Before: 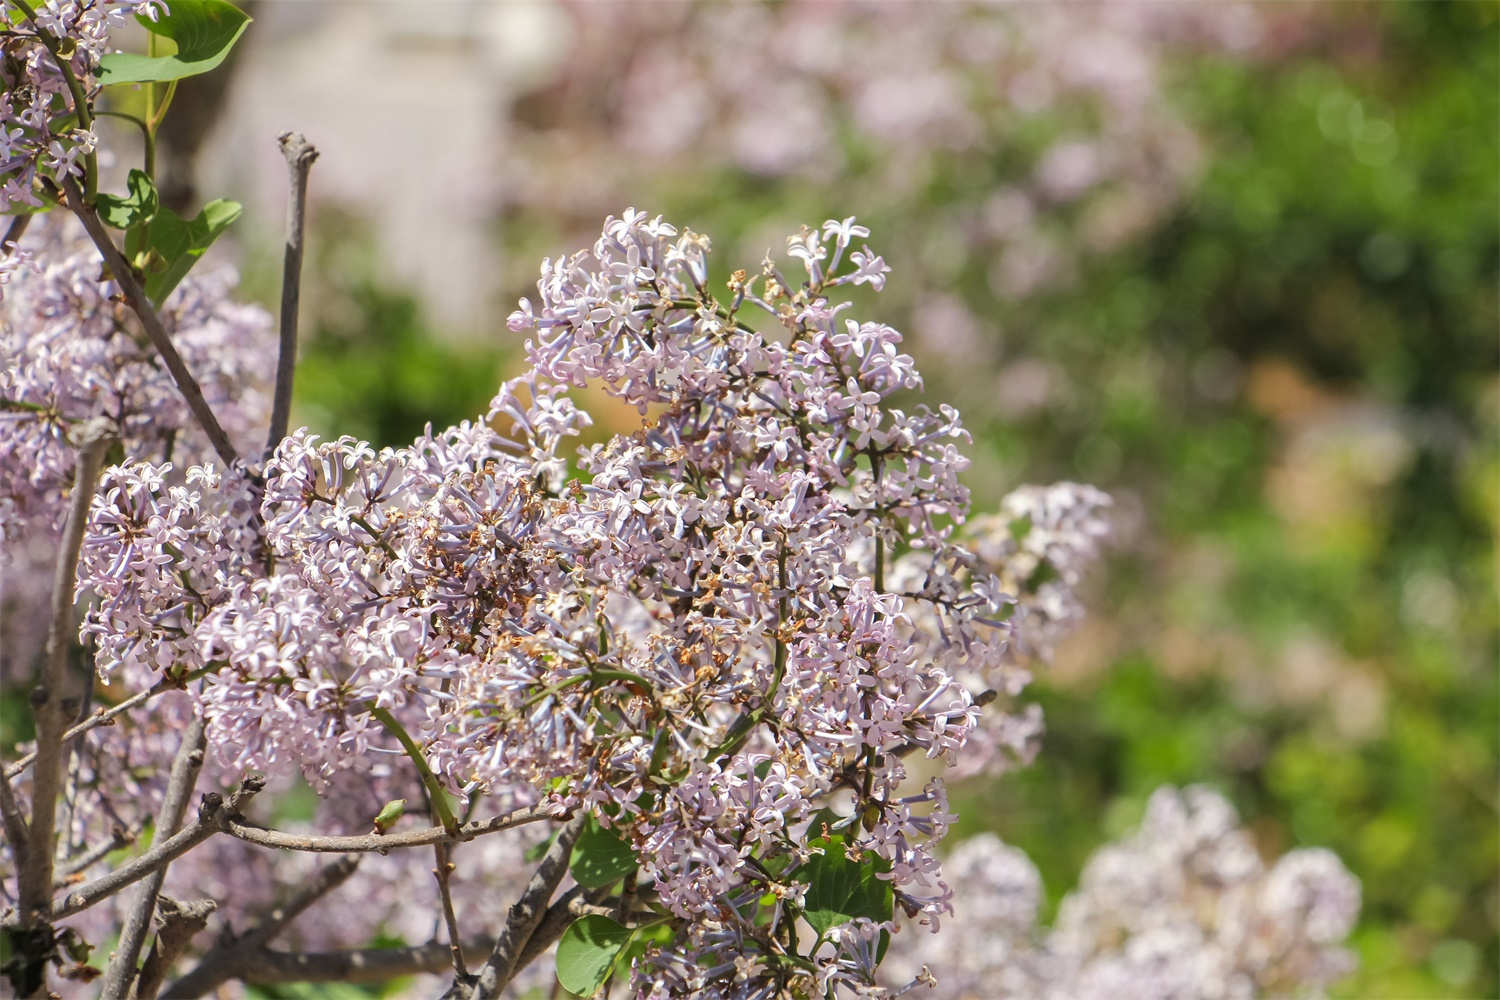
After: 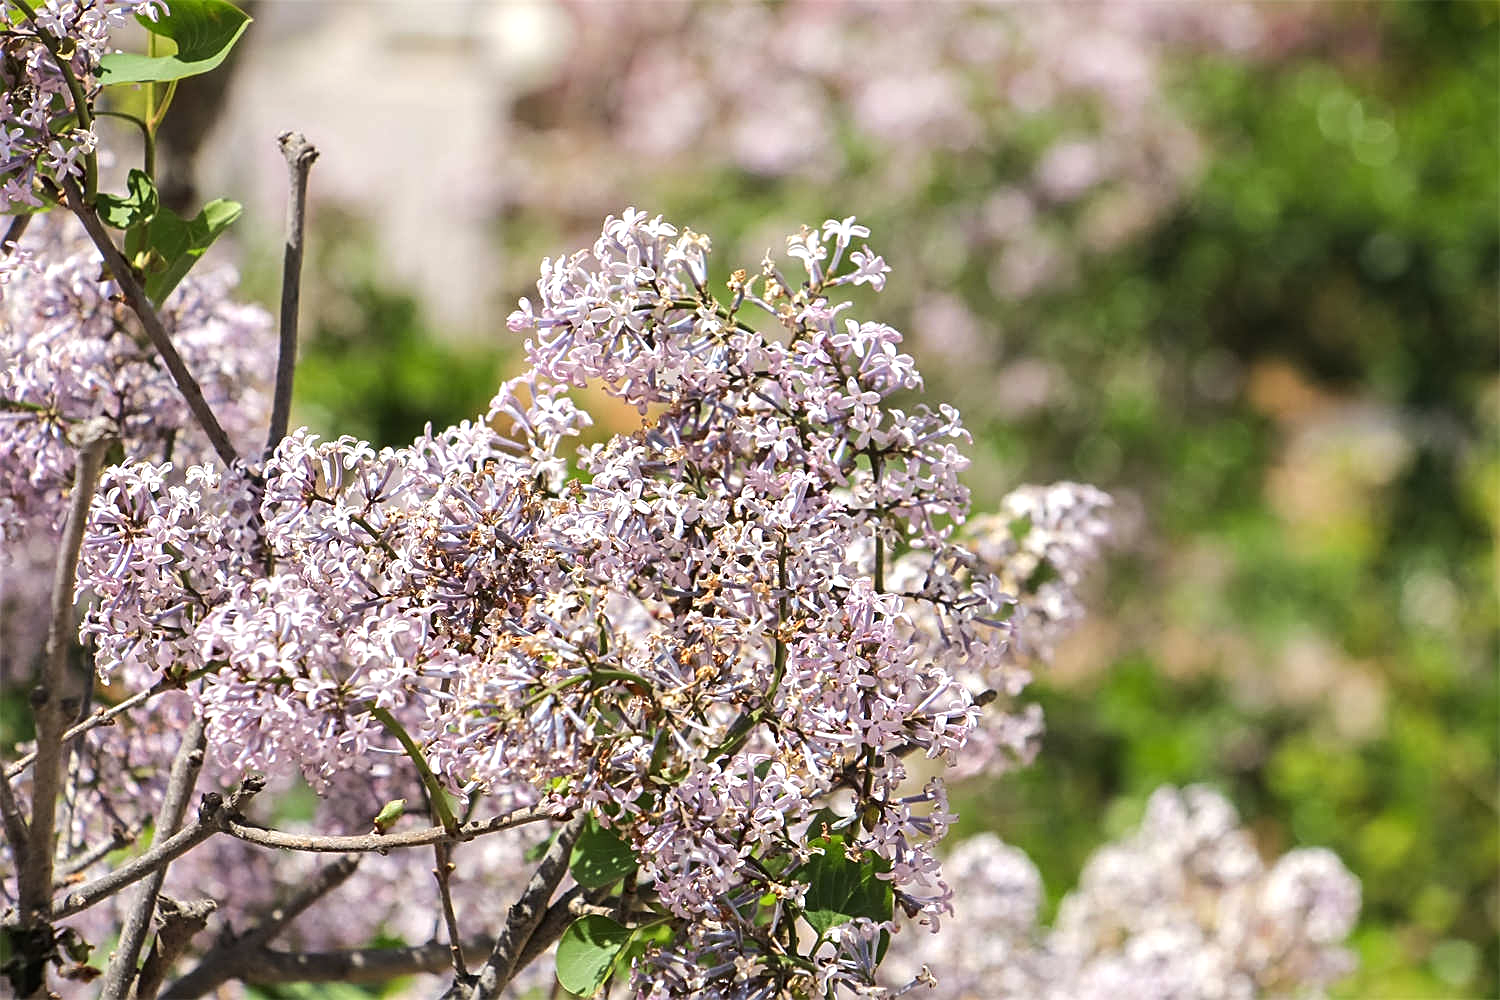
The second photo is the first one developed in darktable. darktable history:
sharpen: on, module defaults
tone equalizer: -8 EV -0.417 EV, -7 EV -0.389 EV, -6 EV -0.333 EV, -5 EV -0.222 EV, -3 EV 0.222 EV, -2 EV 0.333 EV, -1 EV 0.389 EV, +0 EV 0.417 EV, edges refinement/feathering 500, mask exposure compensation -1.25 EV, preserve details no
